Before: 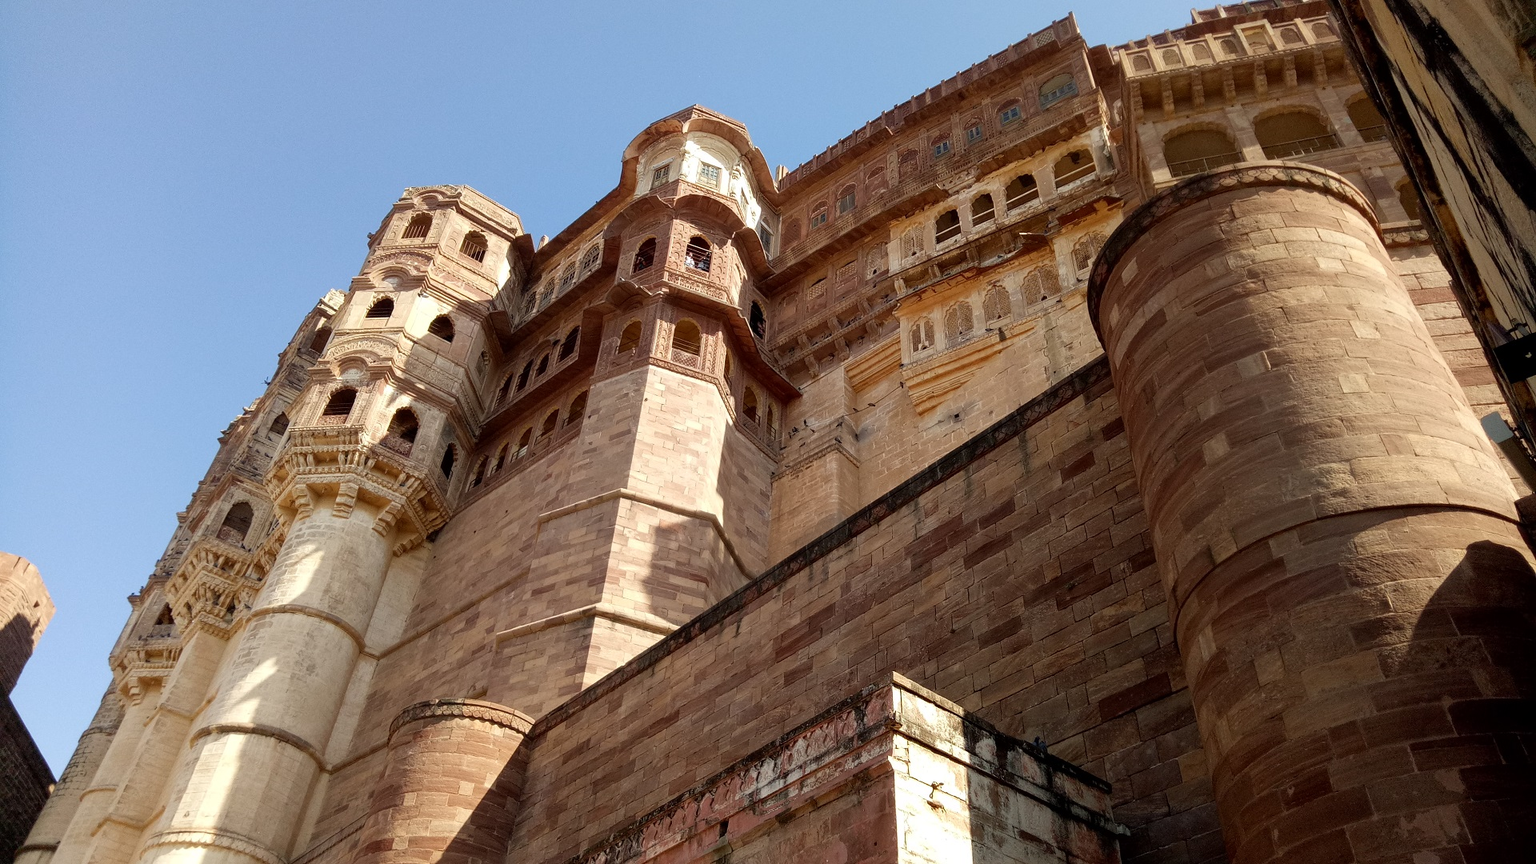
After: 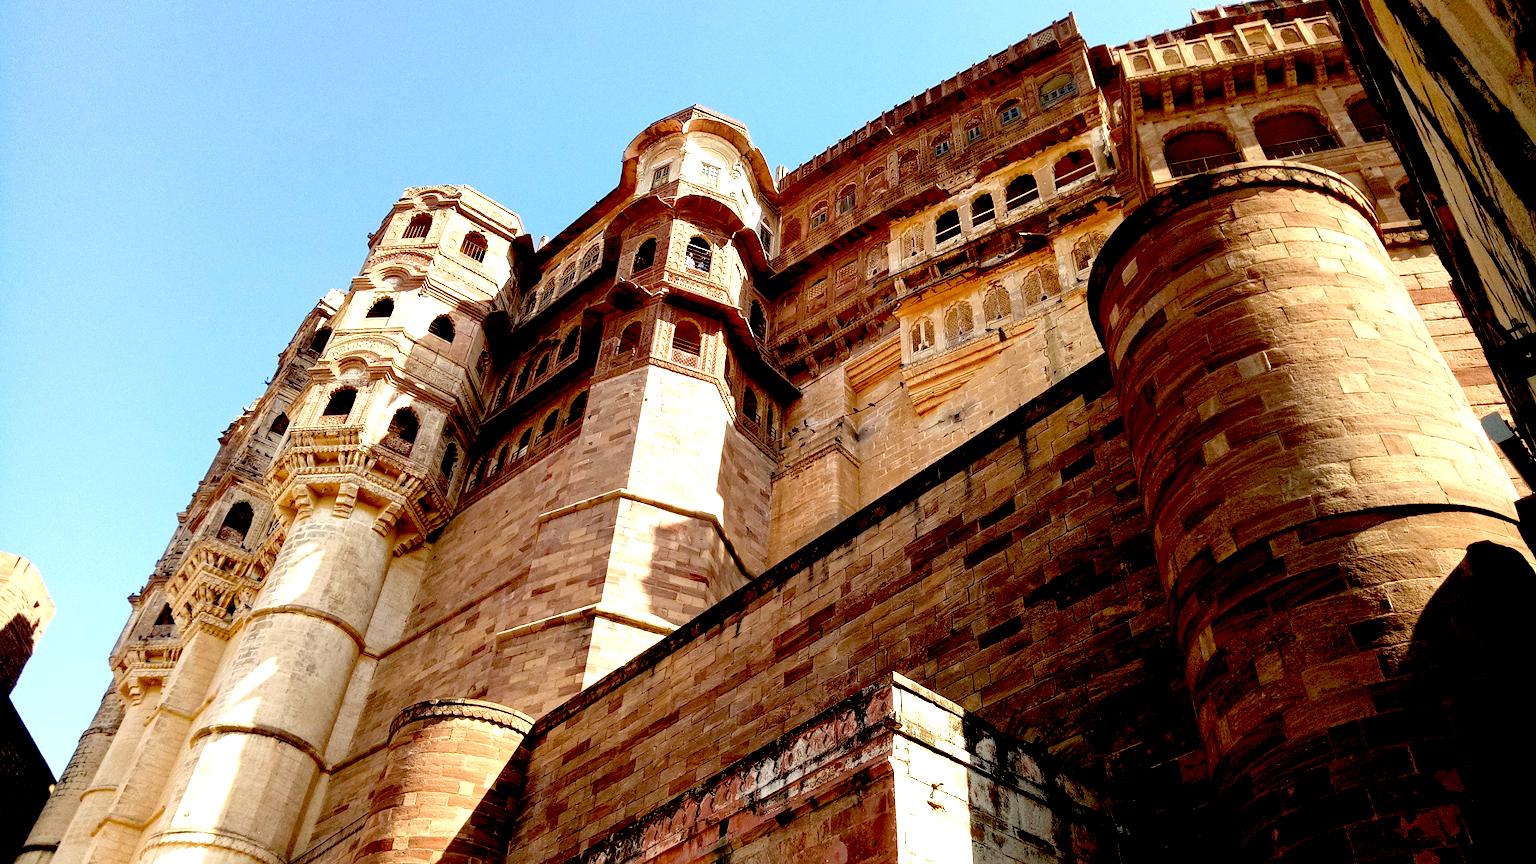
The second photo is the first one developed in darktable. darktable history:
haze removal: compatibility mode true, adaptive false
exposure: black level correction 0.035, exposure 0.9 EV, compensate highlight preservation false
